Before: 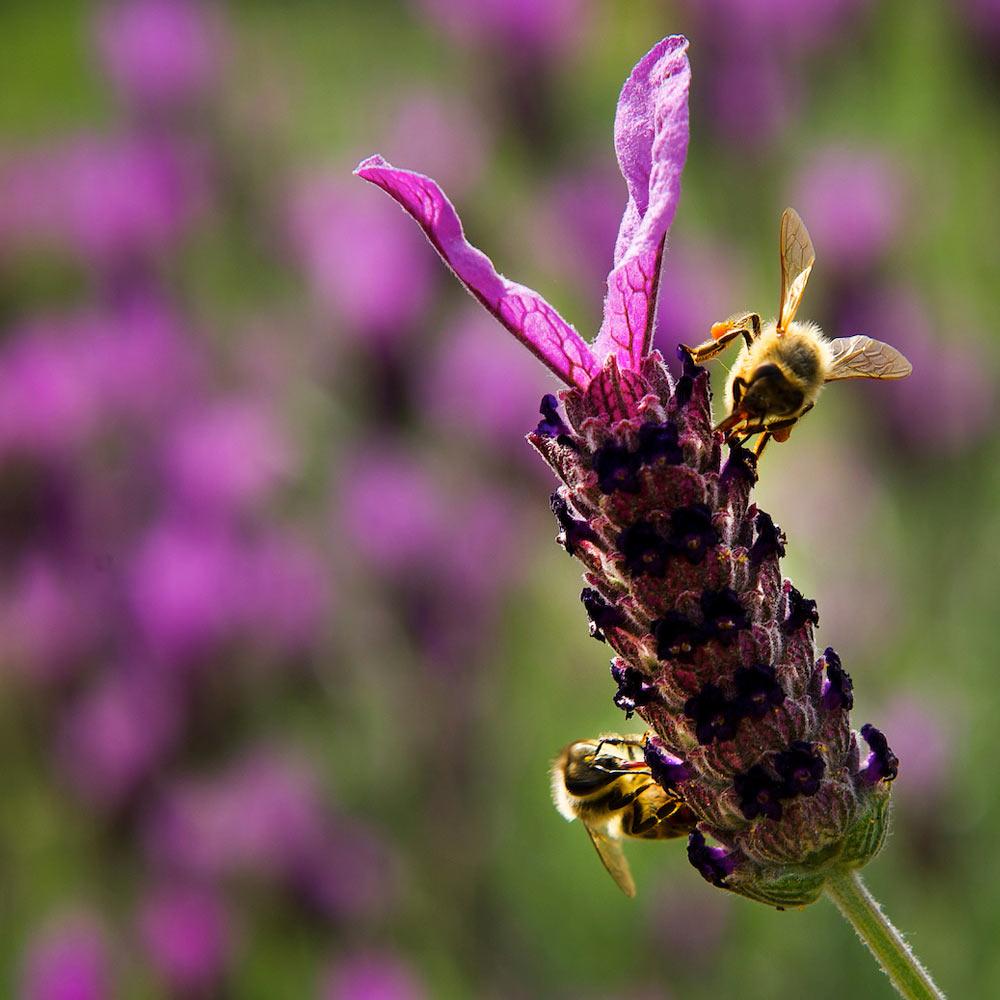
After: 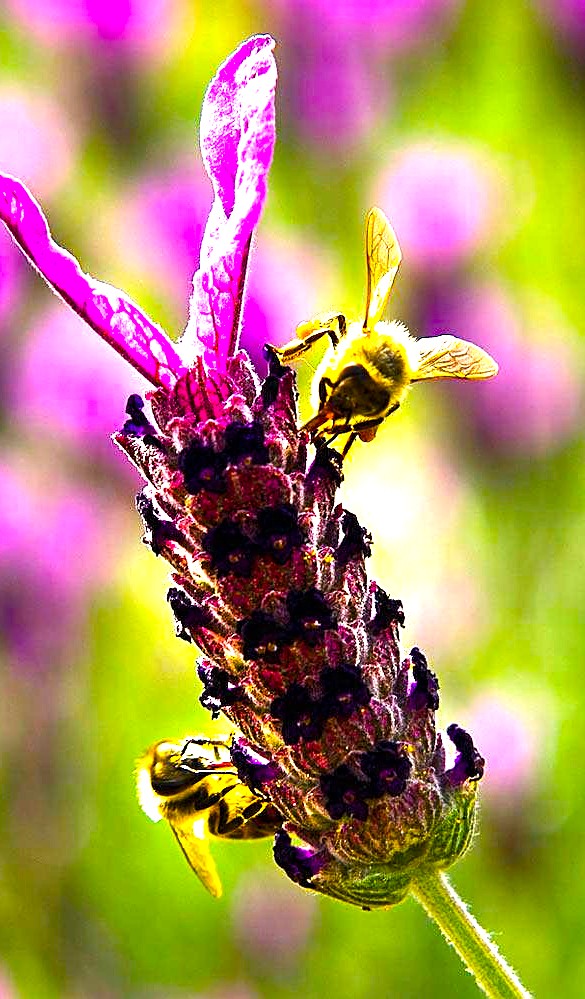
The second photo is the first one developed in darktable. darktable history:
exposure: black level correction 0, exposure 1.45 EV, compensate exposure bias true, compensate highlight preservation false
sharpen: on, module defaults
crop: left 41.402%
color balance rgb: linear chroma grading › global chroma 9%, perceptual saturation grading › global saturation 36%, perceptual saturation grading › shadows 35%, perceptual brilliance grading › global brilliance 15%, perceptual brilliance grading › shadows -35%, global vibrance 15%
